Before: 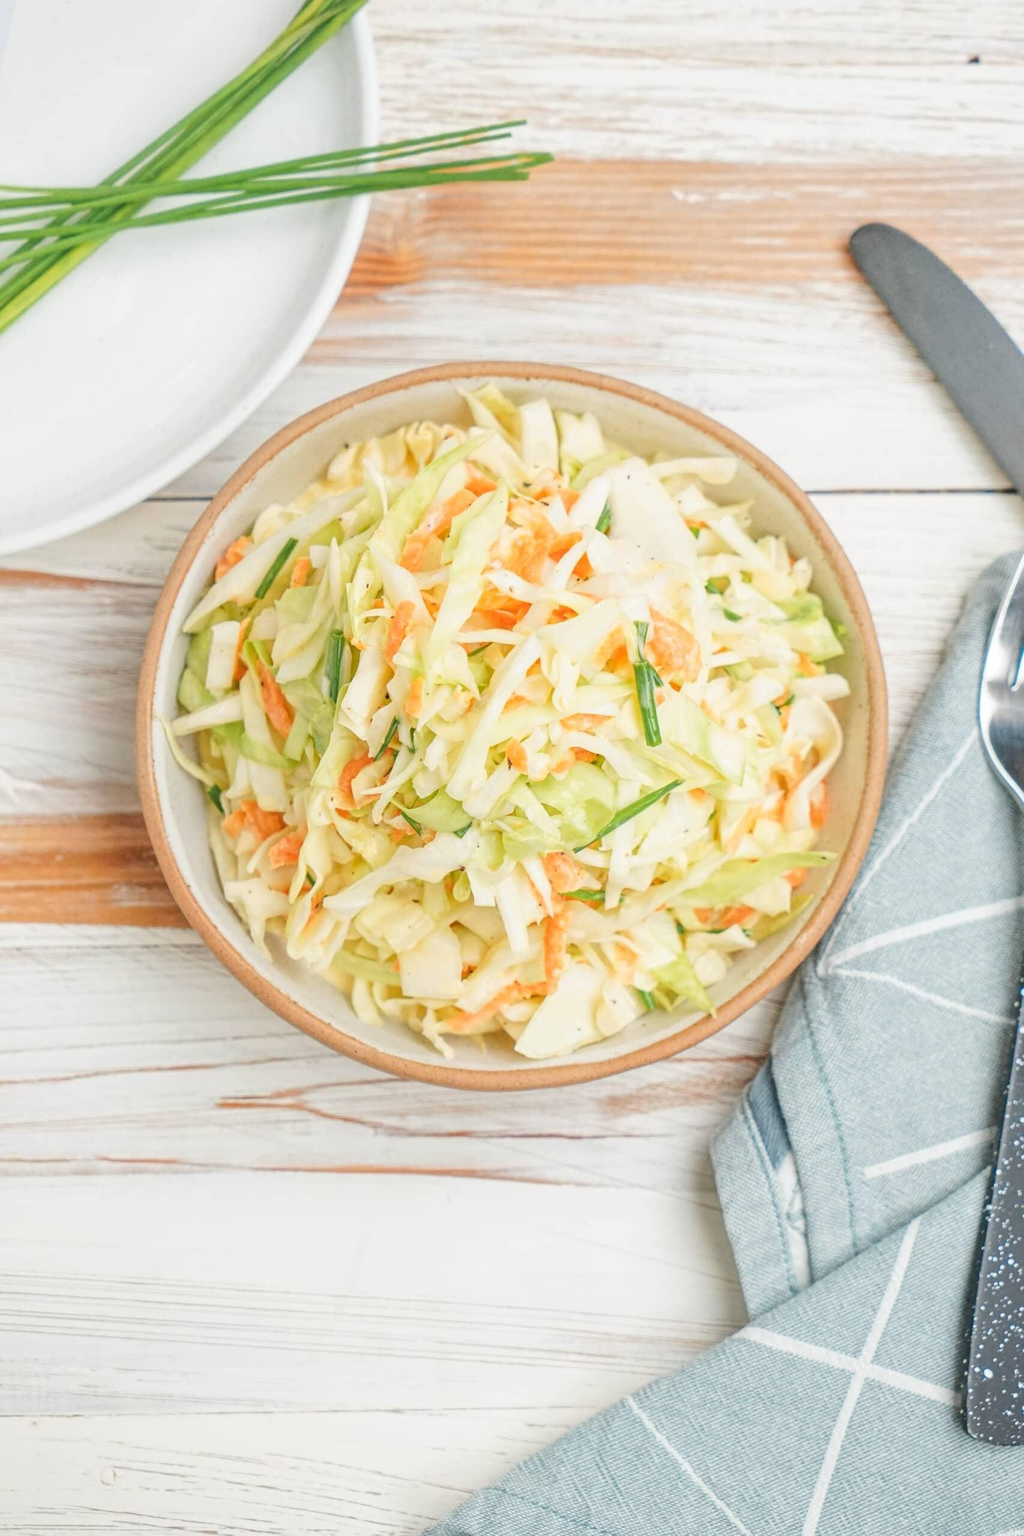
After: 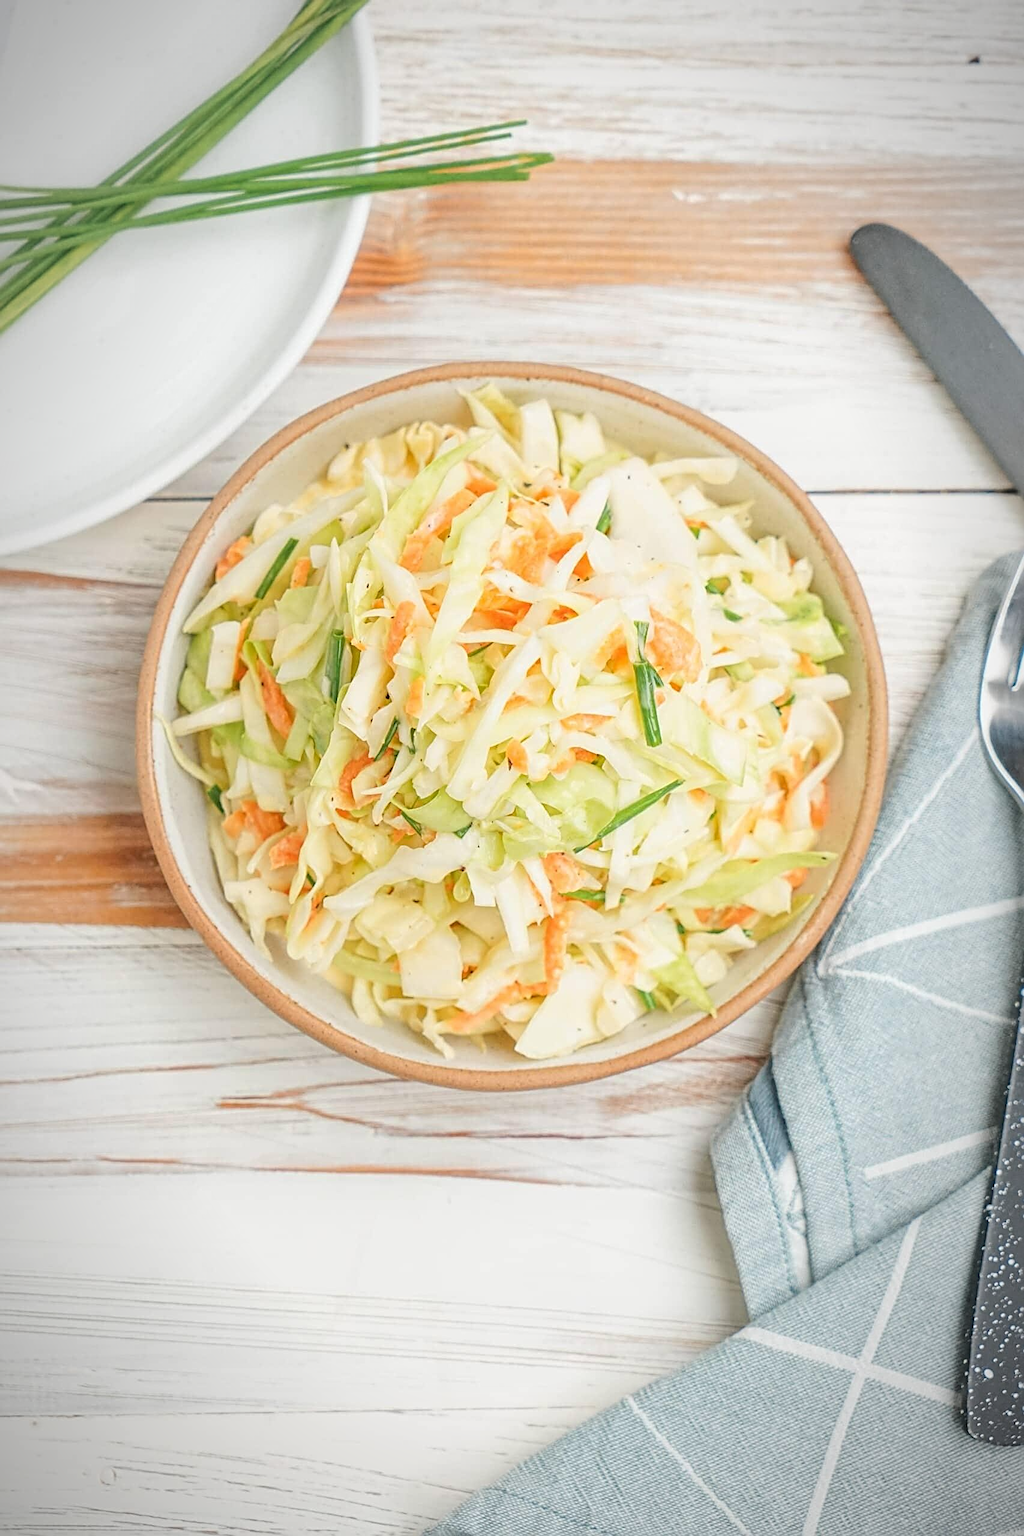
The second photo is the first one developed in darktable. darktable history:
sharpen: radius 2.767
color balance: mode lift, gamma, gain (sRGB)
vignetting: fall-off radius 60%, automatic ratio true
